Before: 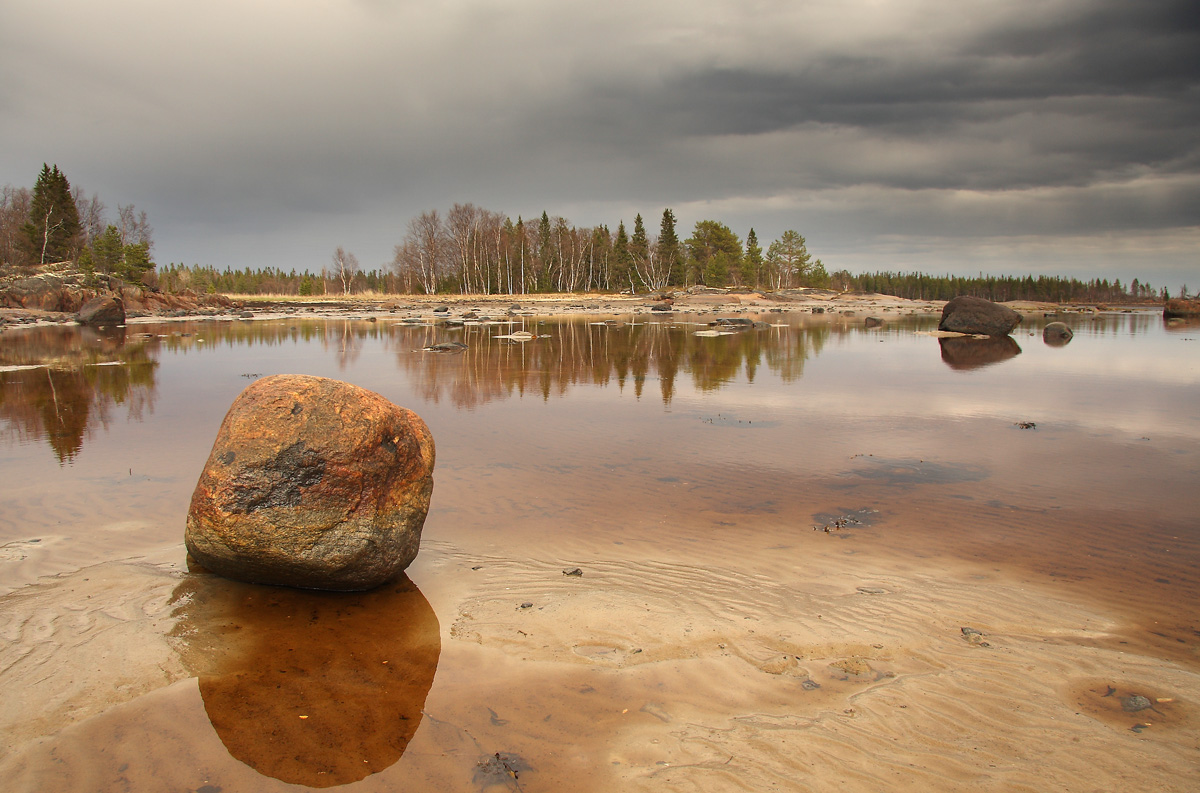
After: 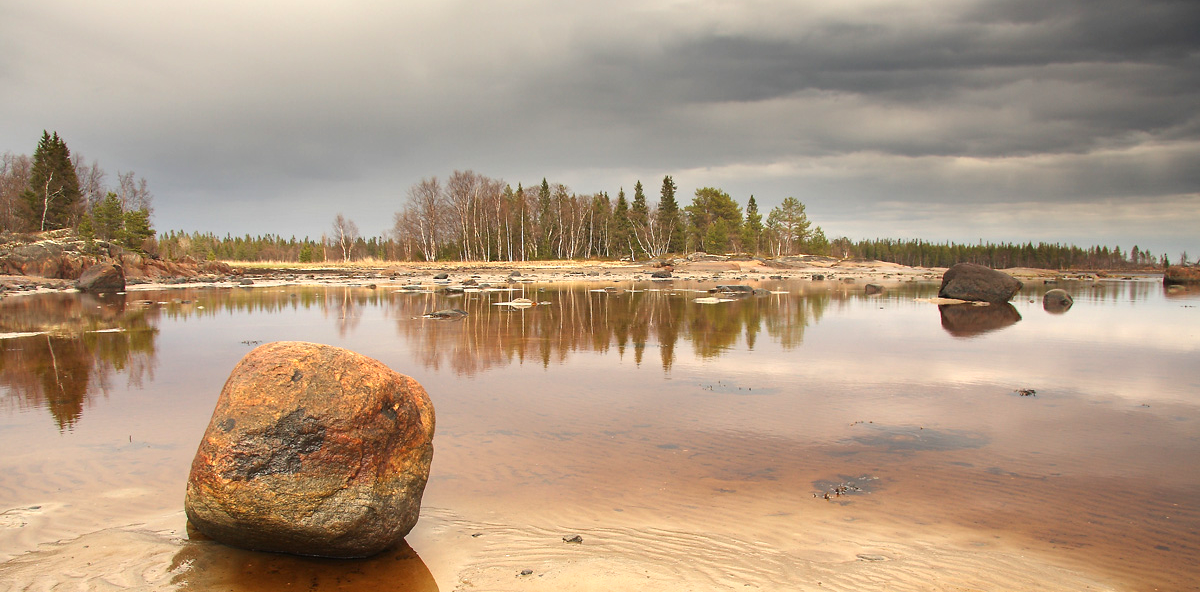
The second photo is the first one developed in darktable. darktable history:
exposure: black level correction 0, exposure 0.5 EV, compensate highlight preservation false
crop: top 4.251%, bottom 21.088%
